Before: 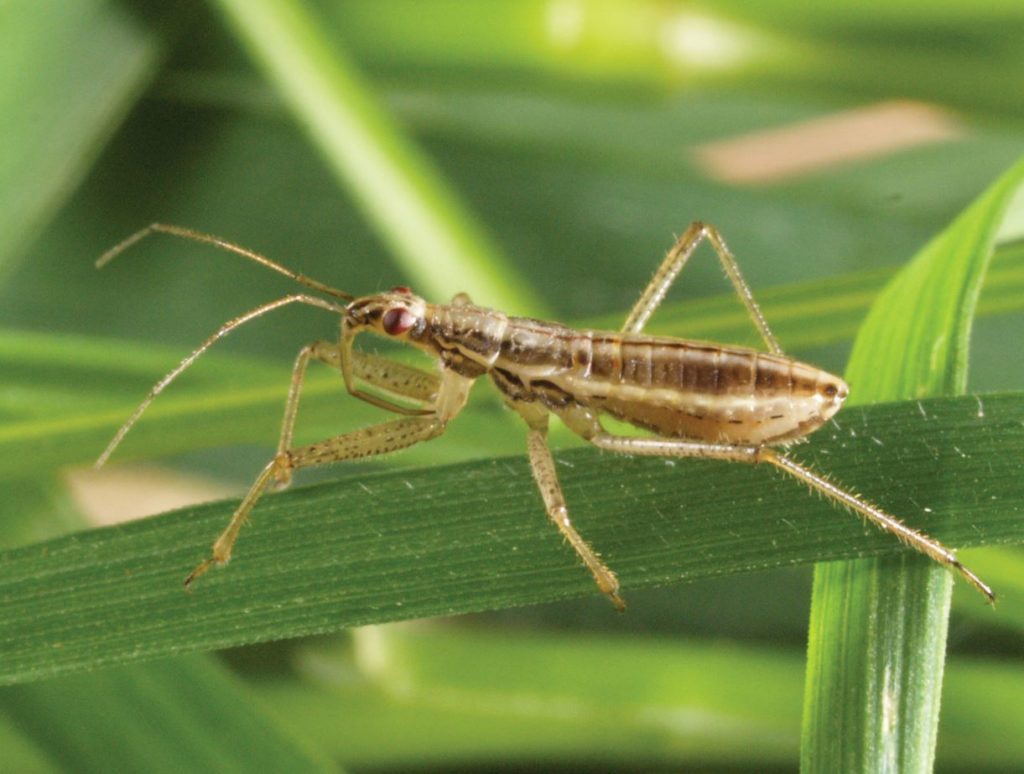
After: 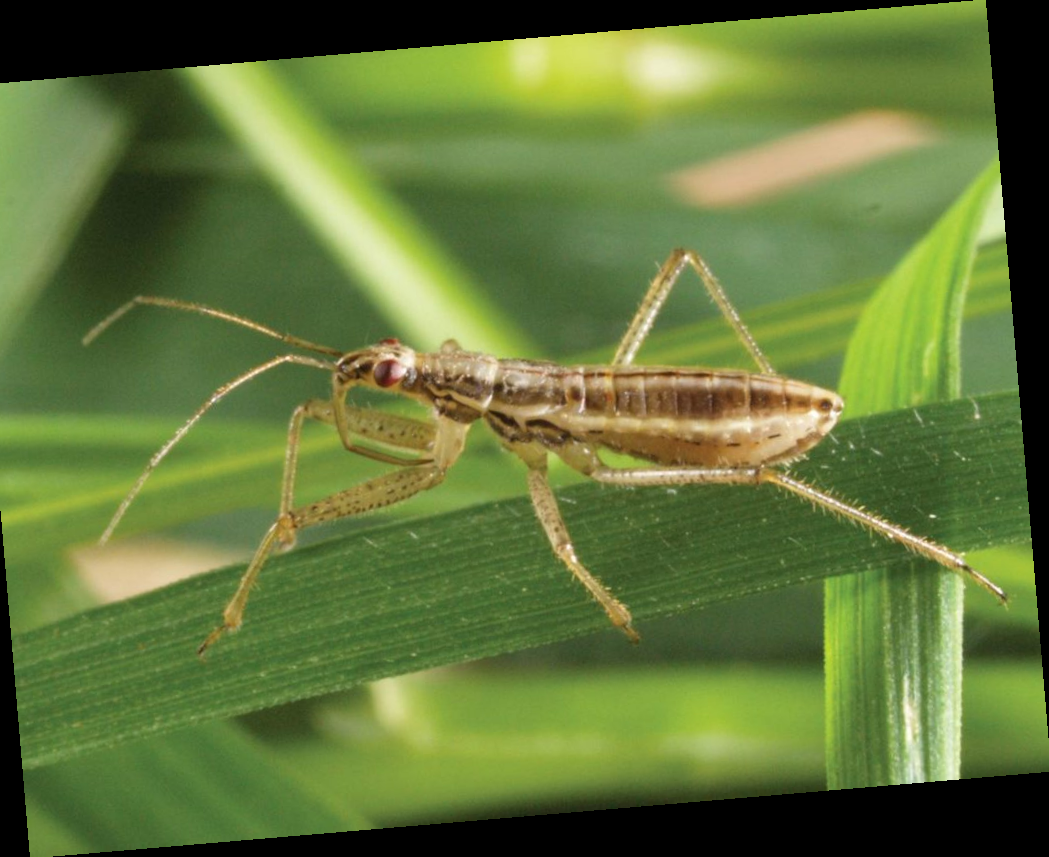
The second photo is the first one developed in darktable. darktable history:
crop and rotate: left 3.238%
rotate and perspective: rotation -4.86°, automatic cropping off
